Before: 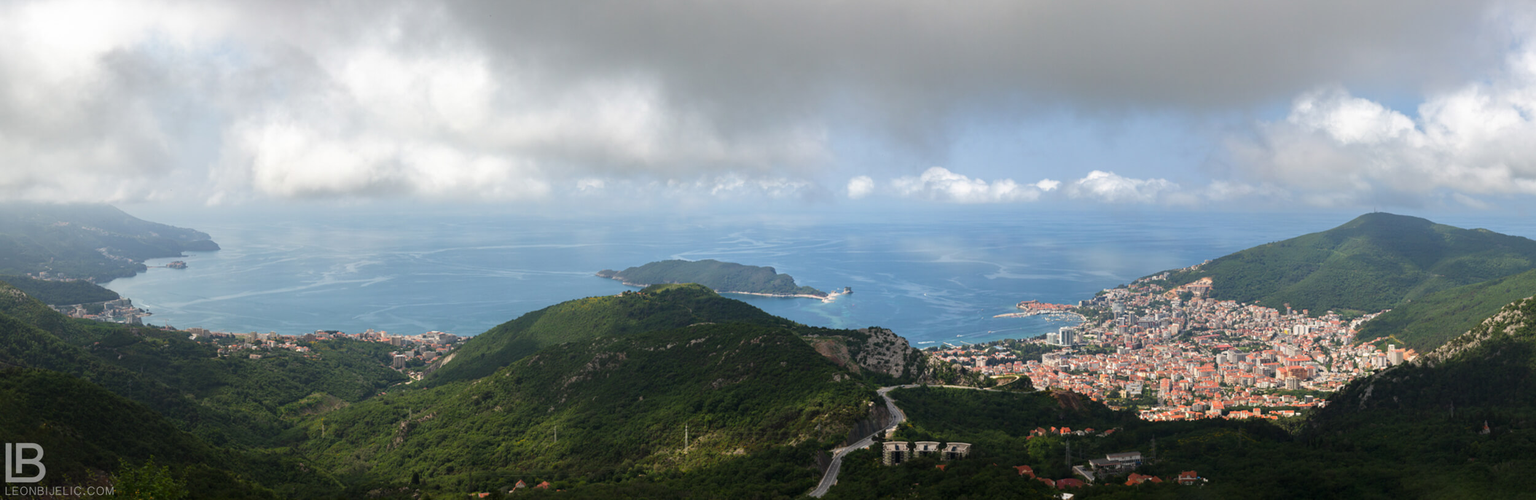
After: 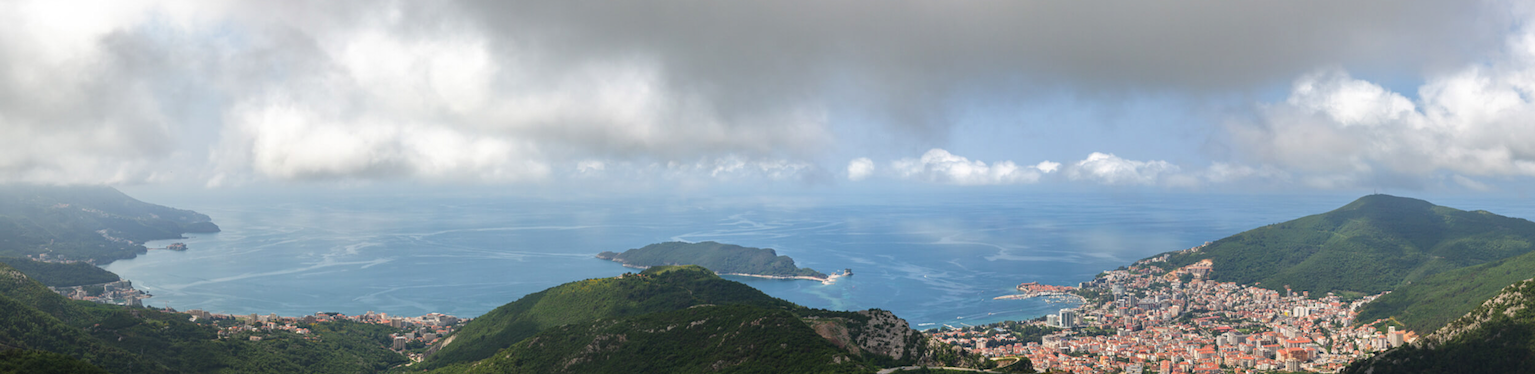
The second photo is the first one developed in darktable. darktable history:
local contrast: detail 110%
color balance rgb: perceptual saturation grading › global saturation 0.818%, global vibrance 11.014%
crop: top 3.759%, bottom 21.188%
